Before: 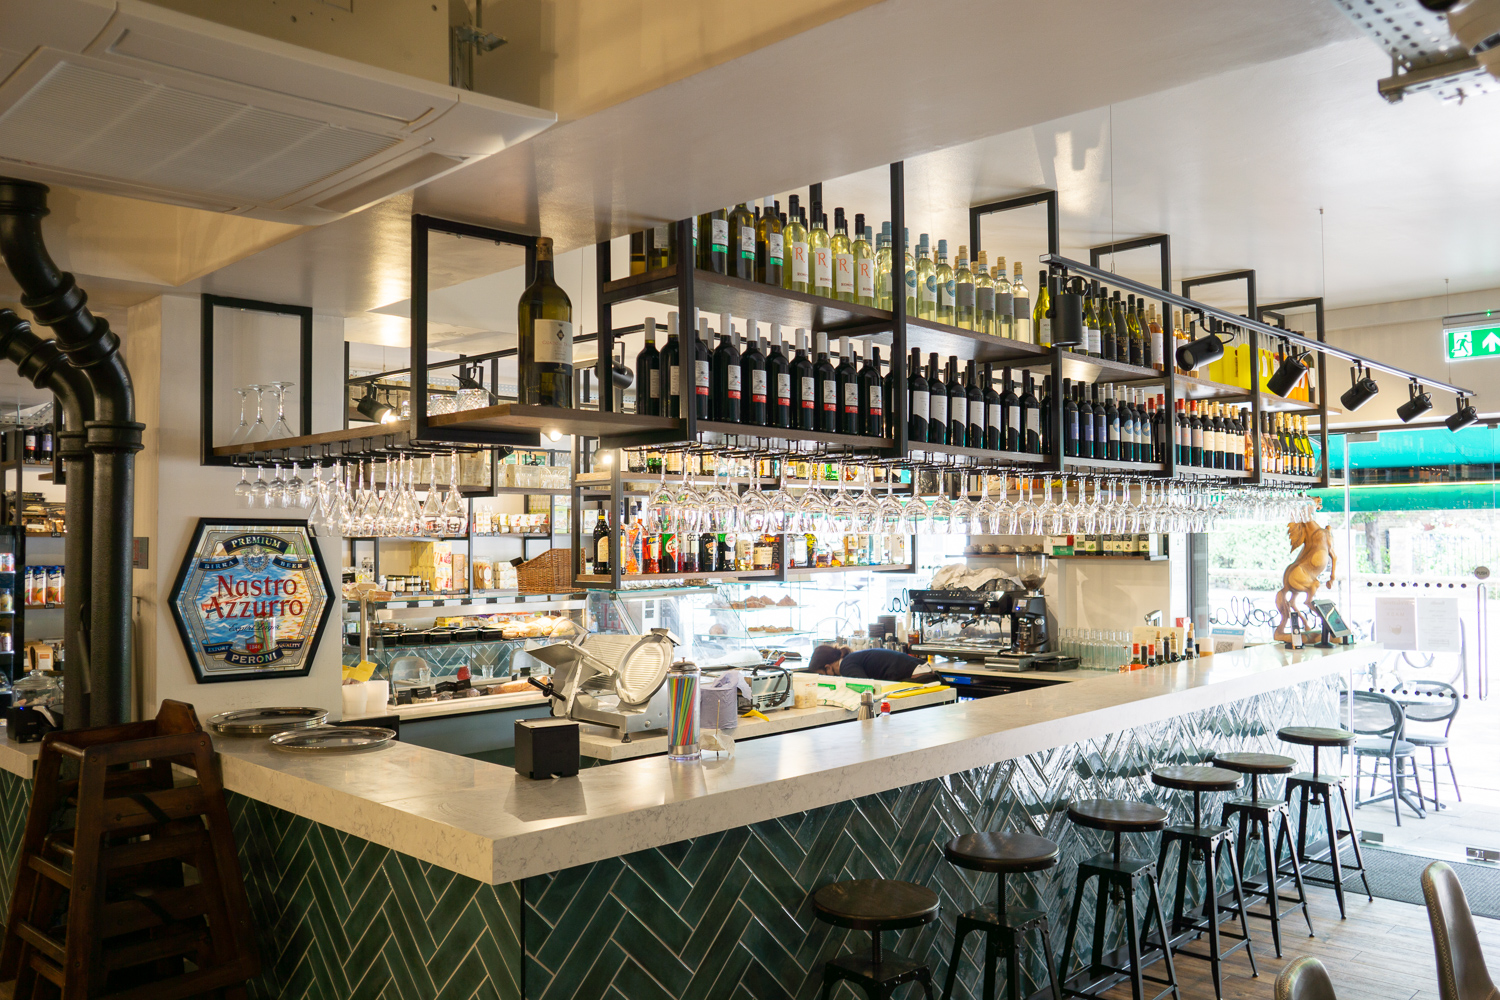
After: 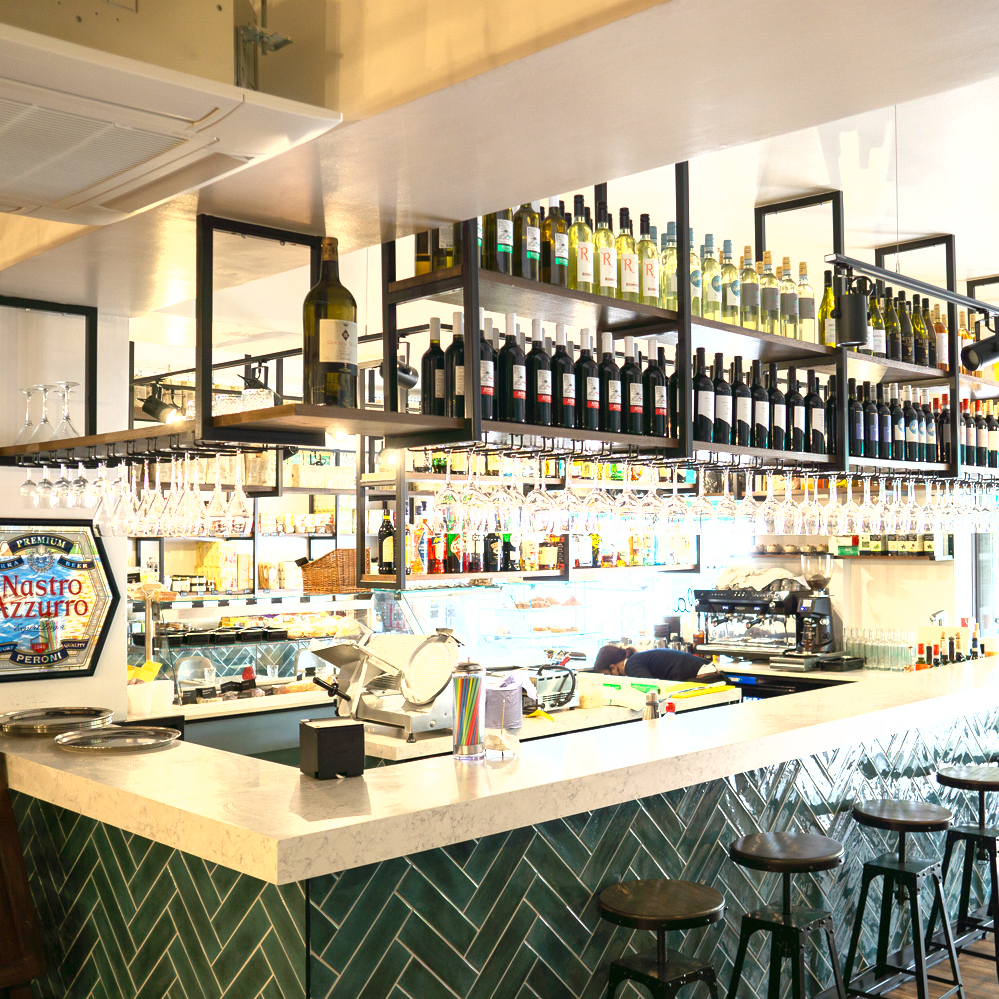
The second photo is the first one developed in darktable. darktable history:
exposure: black level correction 0, exposure 1 EV, compensate highlight preservation false
crop and rotate: left 14.436%, right 18.898%
shadows and highlights: shadows 29.61, highlights -30.47, low approximation 0.01, soften with gaussian
